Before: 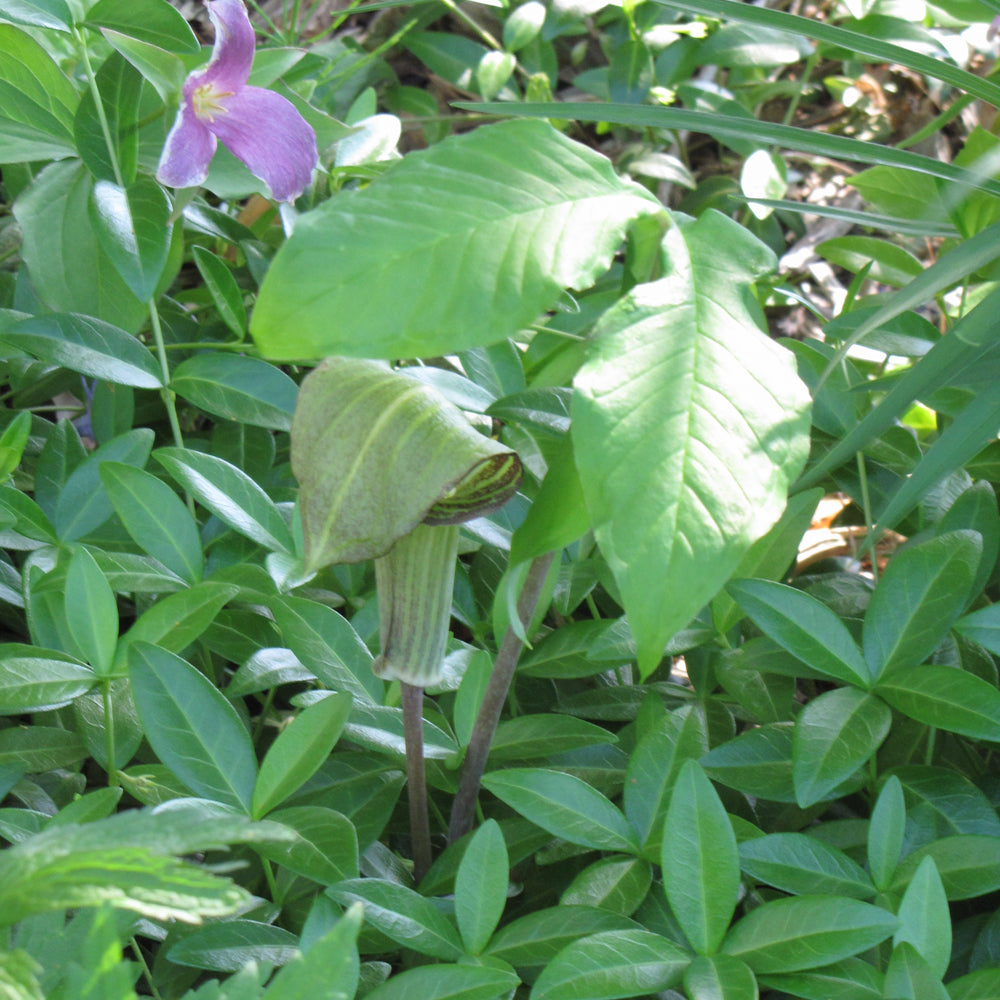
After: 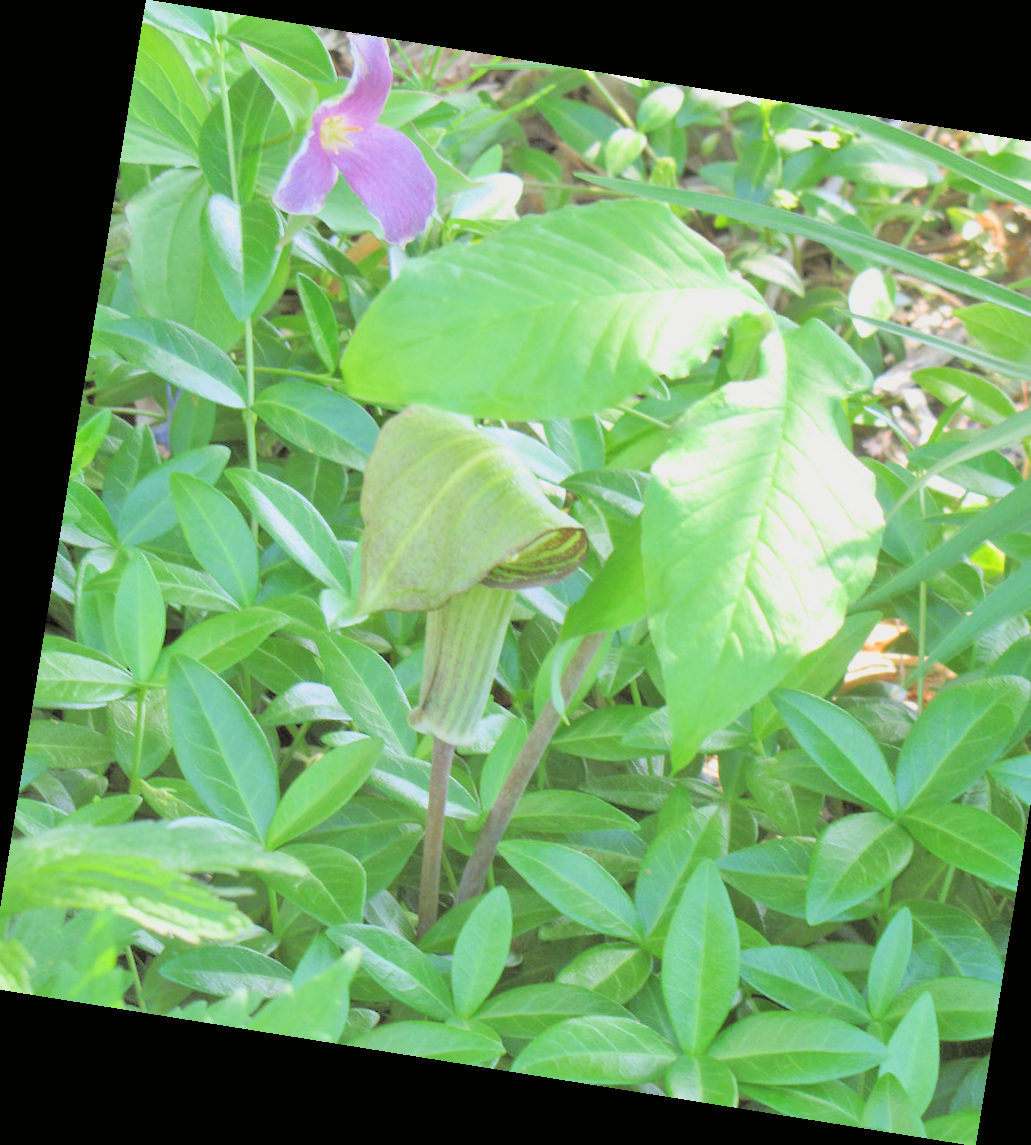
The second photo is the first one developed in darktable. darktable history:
exposure: black level correction 0, exposure 1.379 EV, compensate exposure bias true, compensate highlight preservation false
crop and rotate: left 1.088%, right 8.807%
color balance: mode lift, gamma, gain (sRGB), lift [1.04, 1, 1, 0.97], gamma [1.01, 1, 1, 0.97], gain [0.96, 1, 1, 0.97]
tone equalizer: -7 EV 0.15 EV, -6 EV 0.6 EV, -5 EV 1.15 EV, -4 EV 1.33 EV, -3 EV 1.15 EV, -2 EV 0.6 EV, -1 EV 0.15 EV, mask exposure compensation -0.5 EV
rotate and perspective: rotation 9.12°, automatic cropping off
filmic rgb: black relative exposure -7.15 EV, white relative exposure 5.36 EV, hardness 3.02, color science v6 (2022)
